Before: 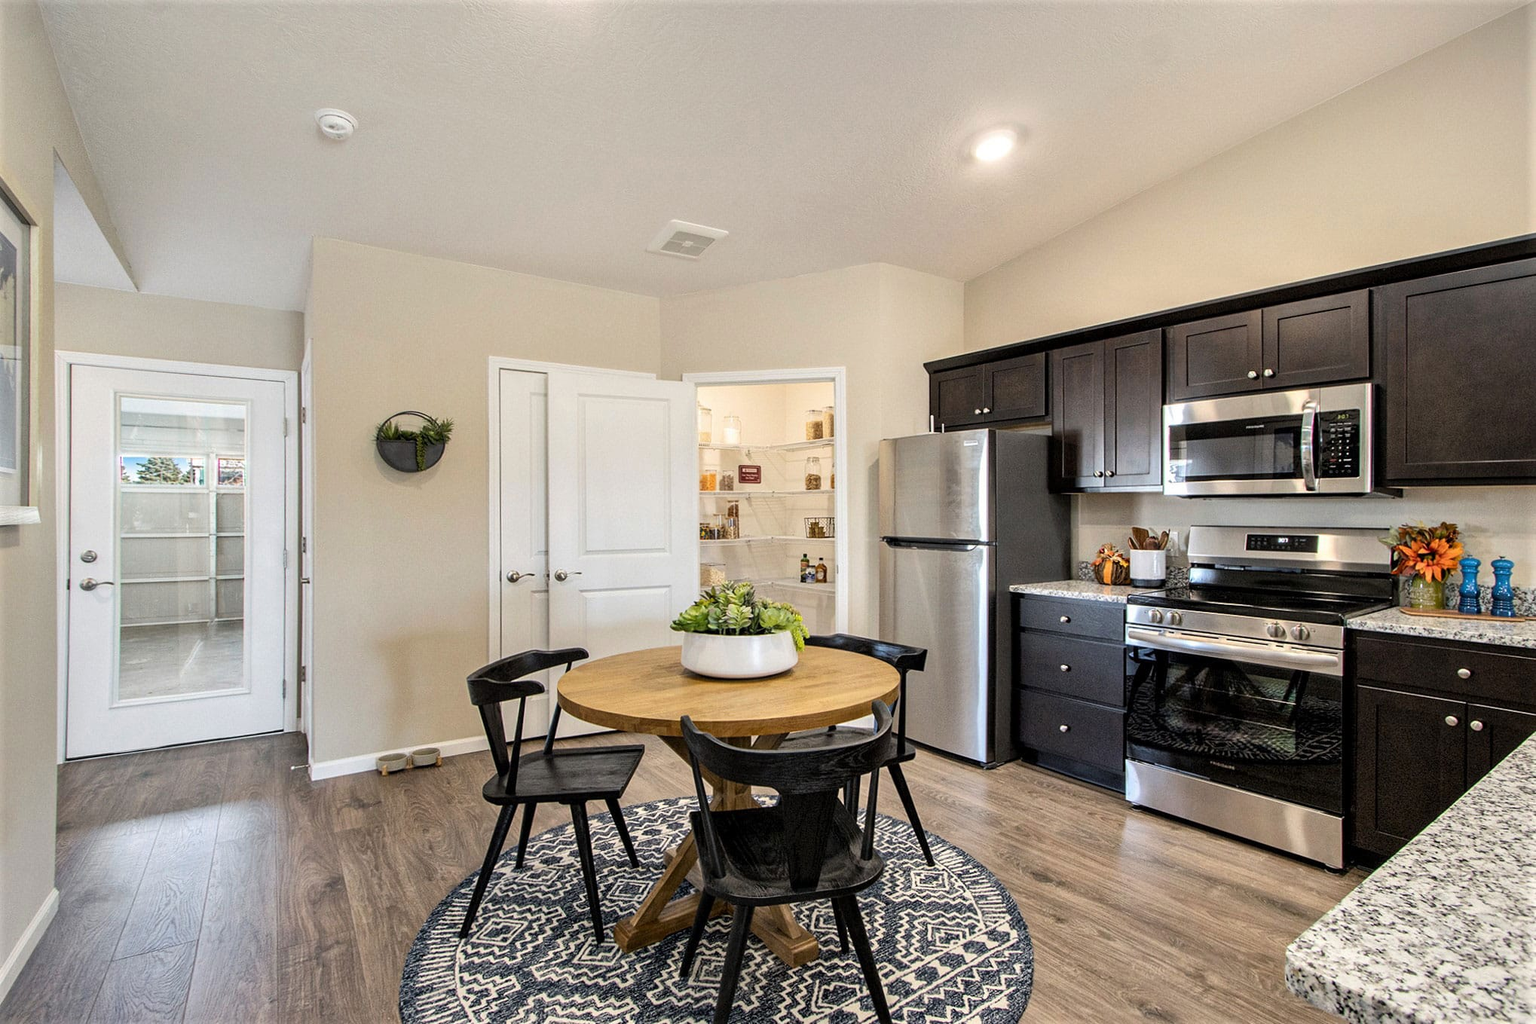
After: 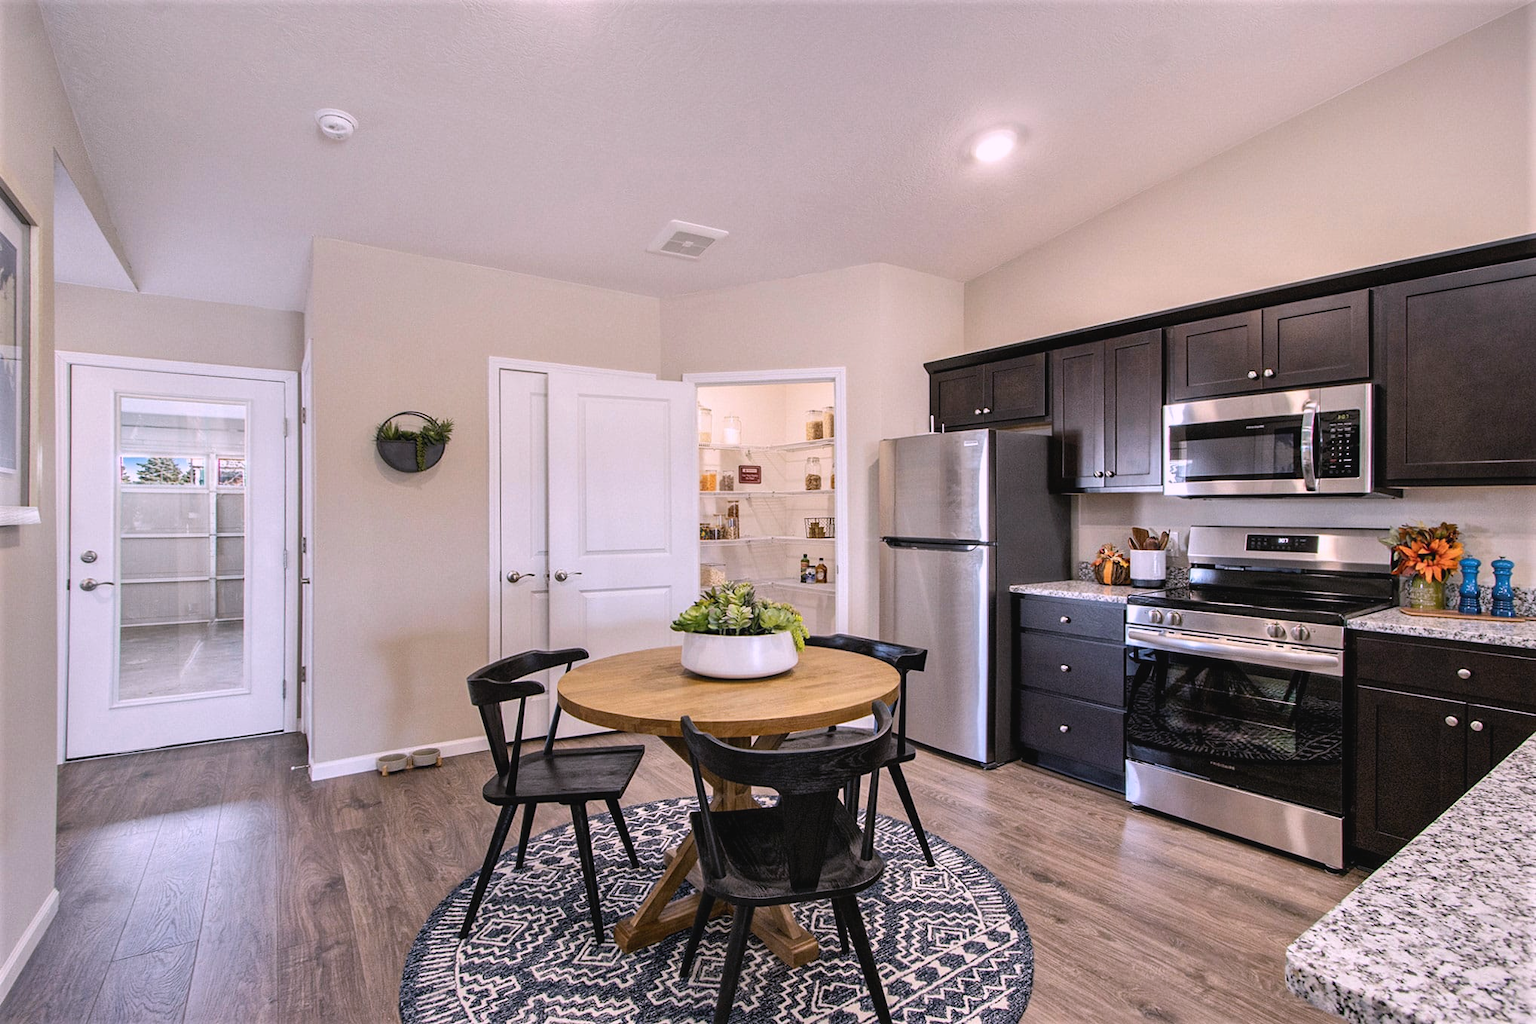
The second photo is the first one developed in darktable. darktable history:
contrast brightness saturation: contrast -0.08, brightness -0.04, saturation -0.11
color zones: curves: ch0 [(0, 0.5) (0.143, 0.5) (0.286, 0.5) (0.429, 0.5) (0.571, 0.5) (0.714, 0.476) (0.857, 0.5) (1, 0.5)]; ch2 [(0, 0.5) (0.143, 0.5) (0.286, 0.5) (0.429, 0.5) (0.571, 0.5) (0.714, 0.487) (0.857, 0.5) (1, 0.5)]
white balance: red 1.066, blue 1.119
